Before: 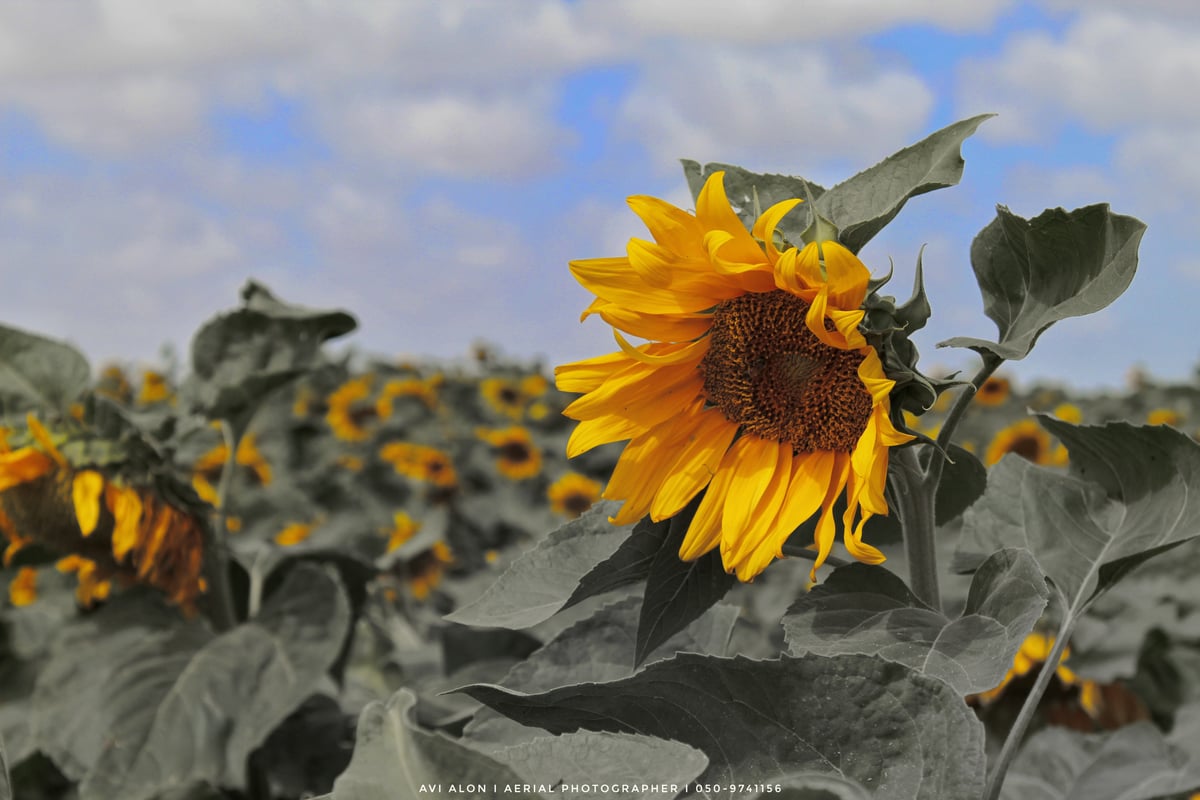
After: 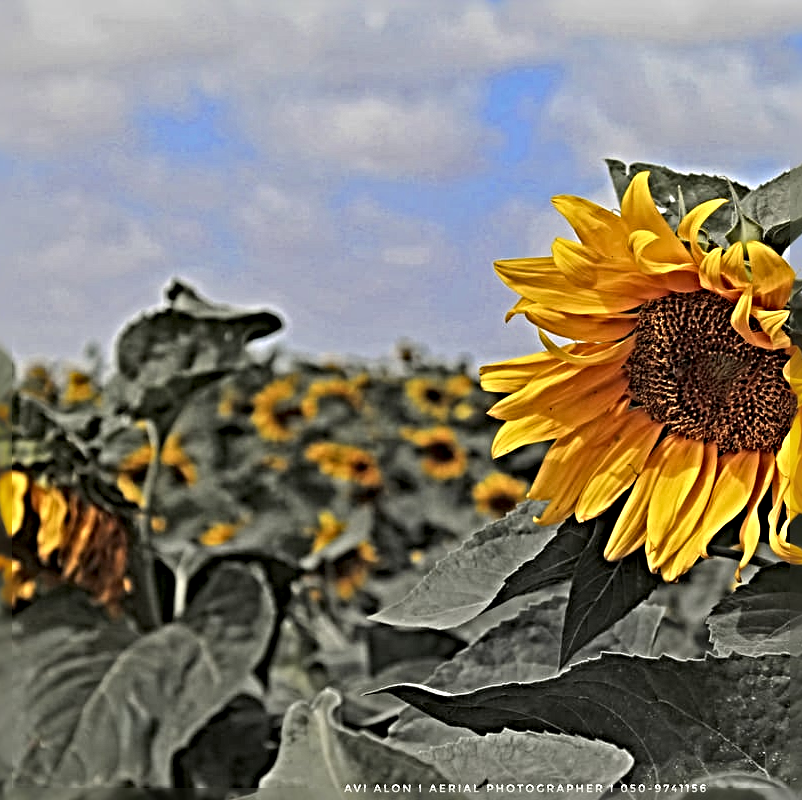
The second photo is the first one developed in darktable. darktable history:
sharpen: radius 6.273, amount 1.796, threshold 0.044
crop and rotate: left 6.268%, right 26.857%
